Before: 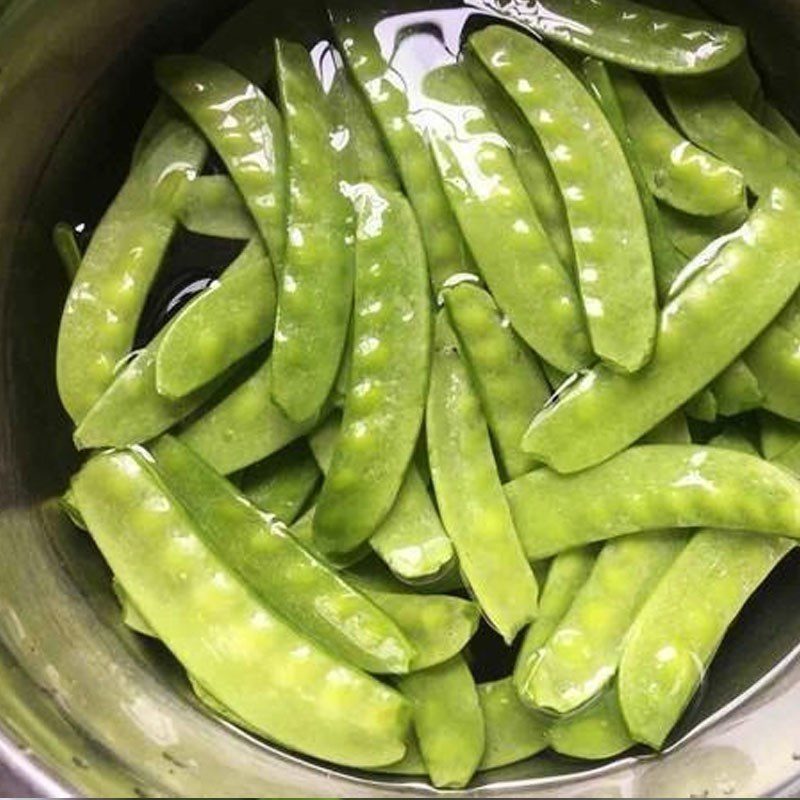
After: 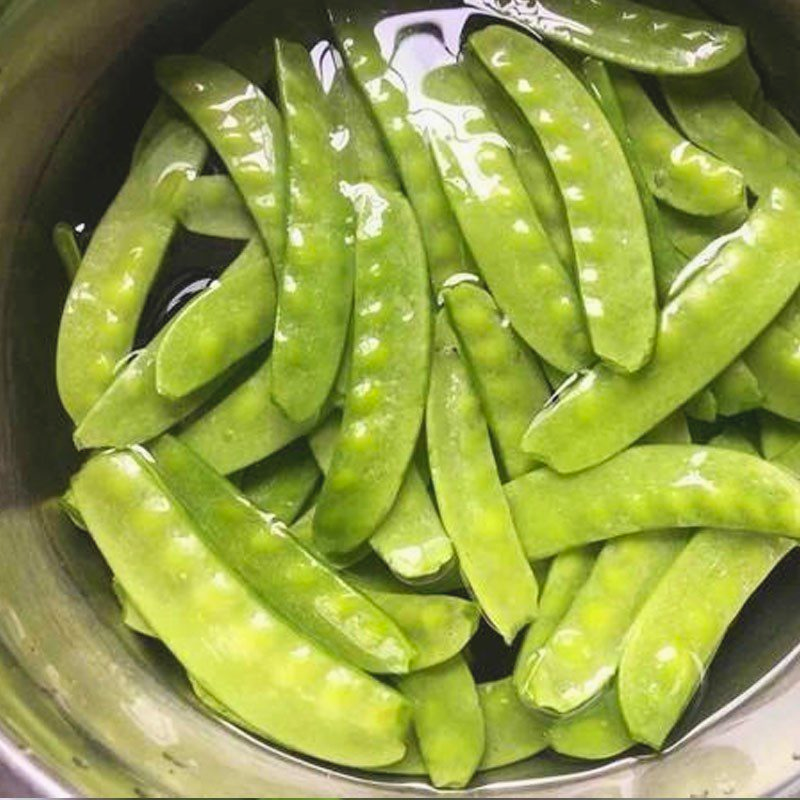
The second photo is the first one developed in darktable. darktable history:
shadows and highlights: shadows 36.18, highlights -27.89, highlights color adjustment 0.667%, soften with gaussian
contrast brightness saturation: contrast -0.101, brightness 0.048, saturation 0.079
tone equalizer: on, module defaults
exposure: exposure 0.128 EV, compensate exposure bias true, compensate highlight preservation false
